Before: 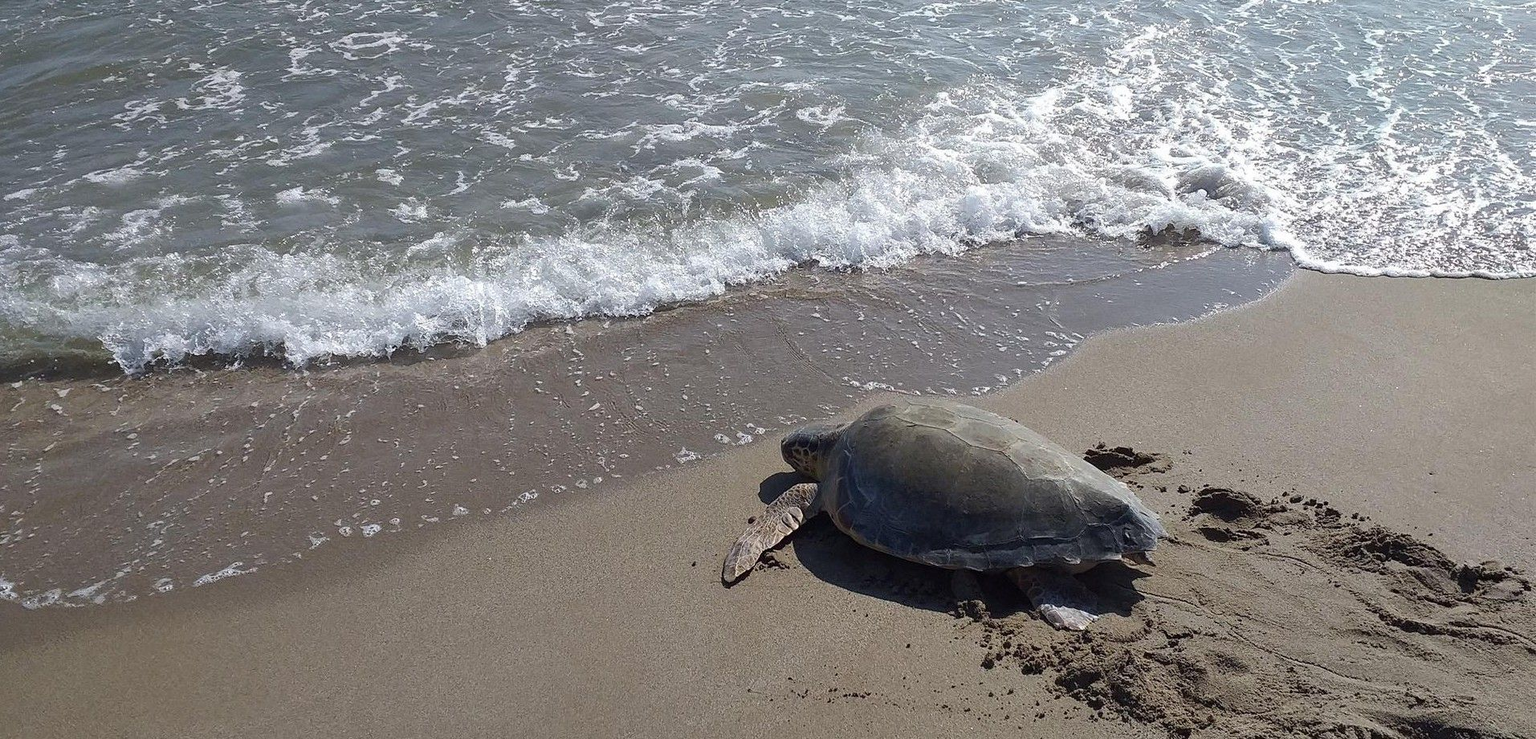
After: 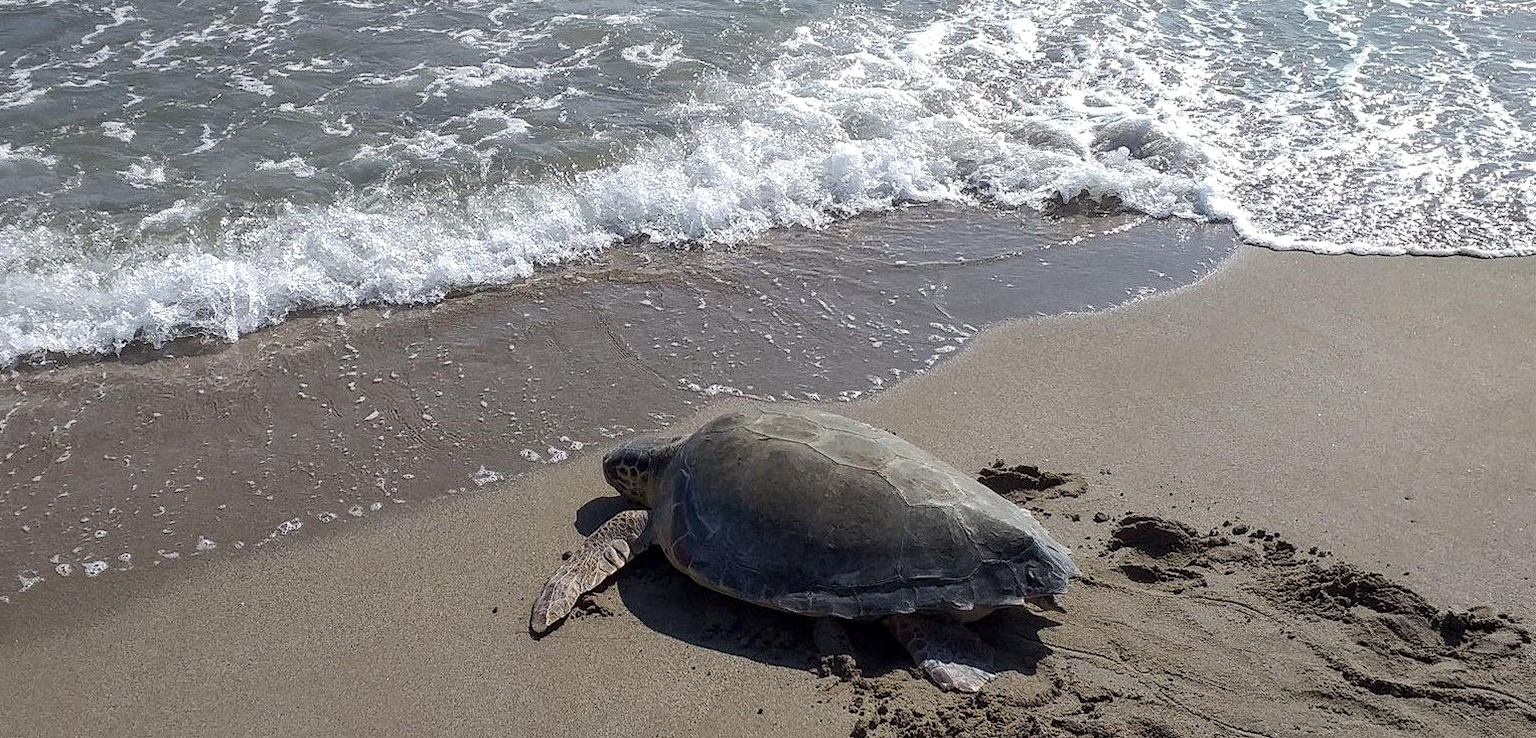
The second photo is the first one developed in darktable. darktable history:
crop: left 19.159%, top 9.58%, bottom 9.58%
local contrast: on, module defaults
